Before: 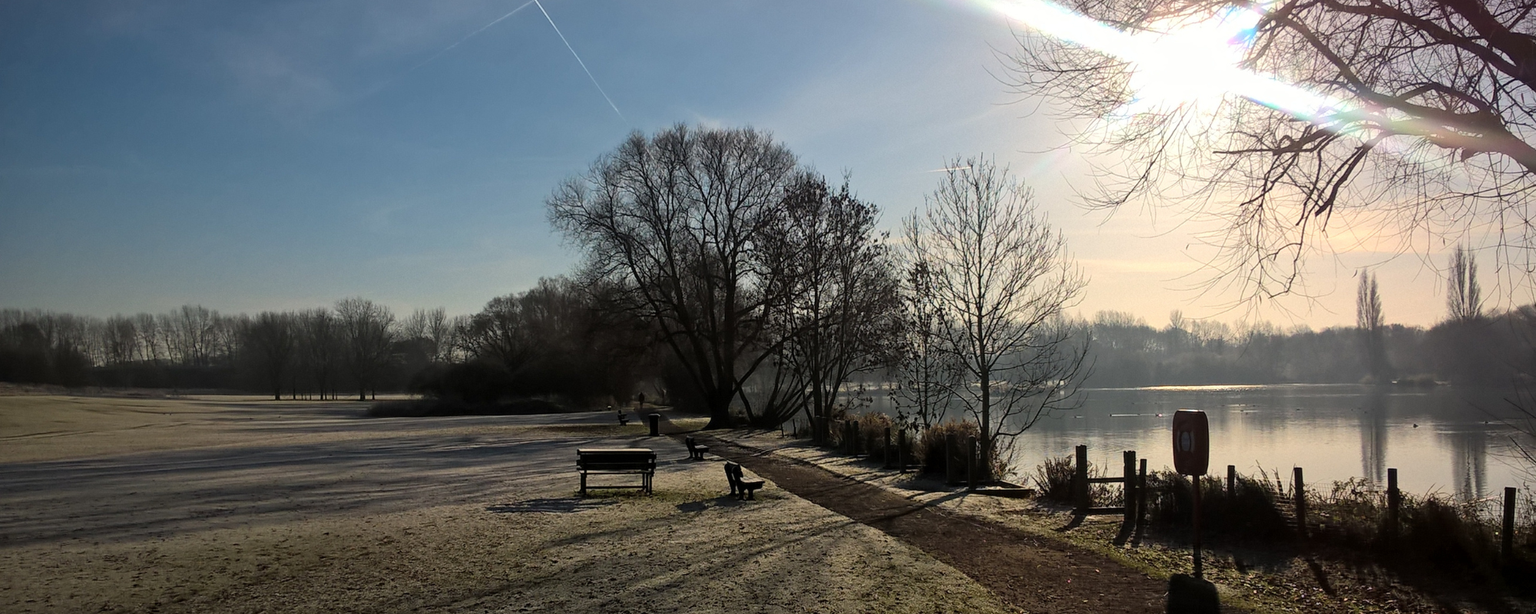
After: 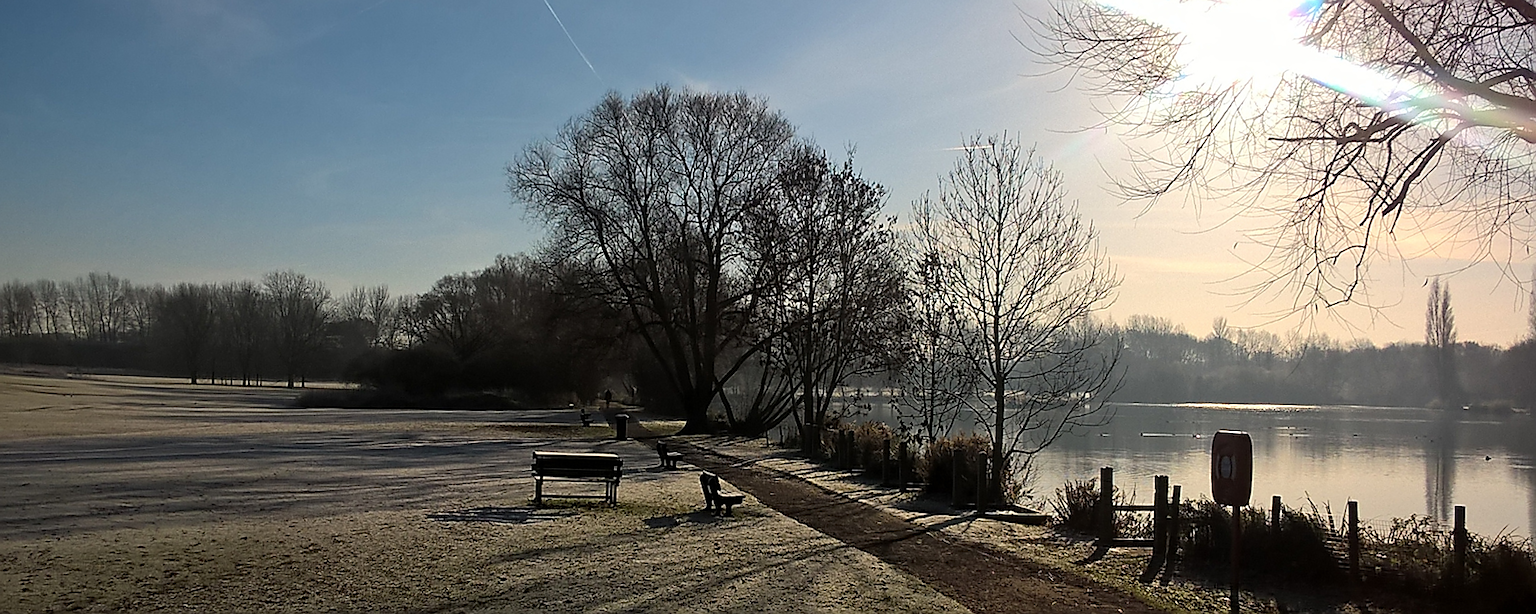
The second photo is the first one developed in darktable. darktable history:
sharpen: radius 1.349, amount 1.264, threshold 0.621
crop and rotate: angle -1.99°, left 3.083%, top 3.836%, right 1.507%, bottom 0.697%
